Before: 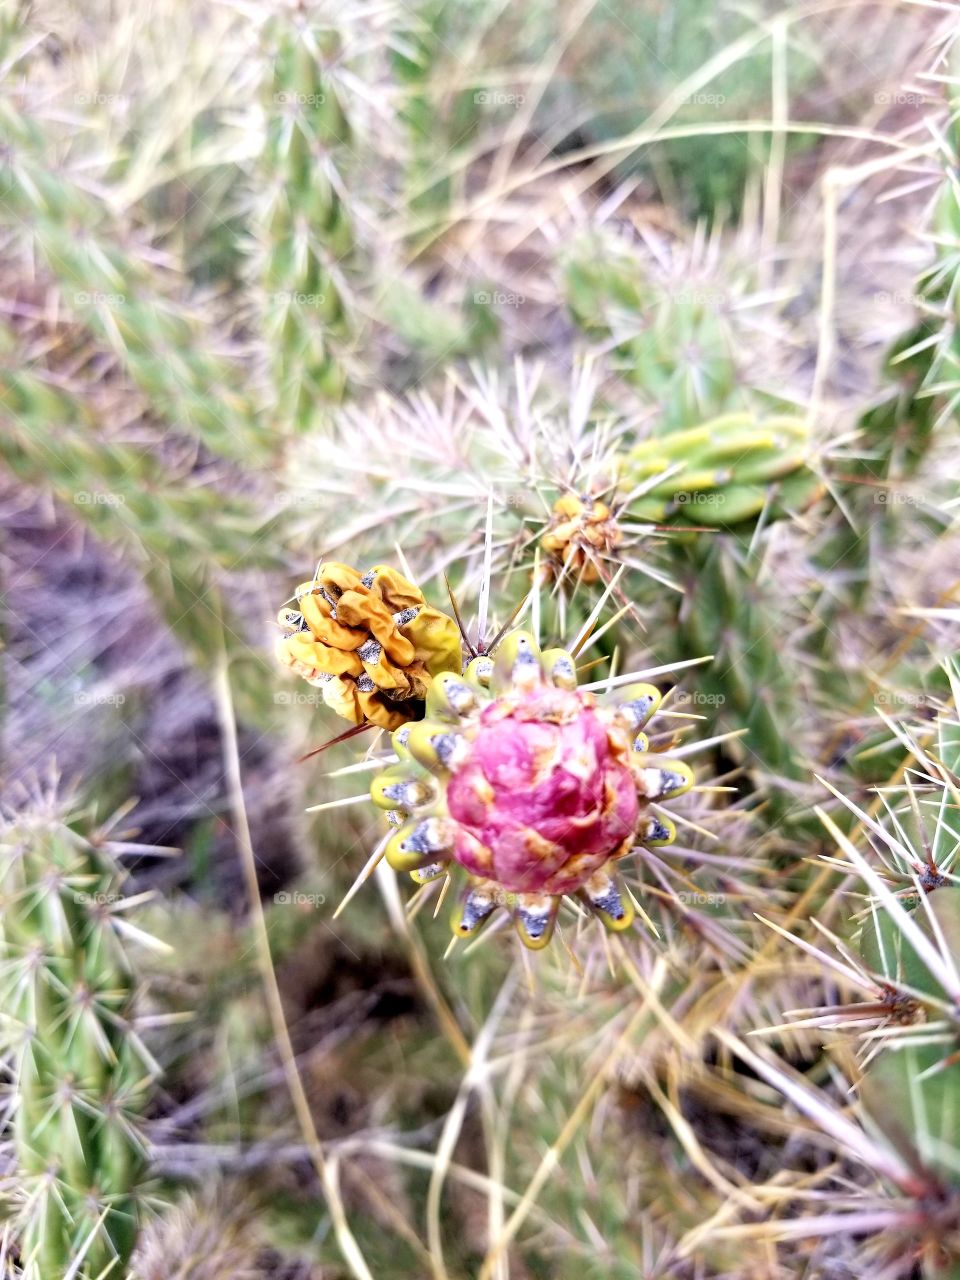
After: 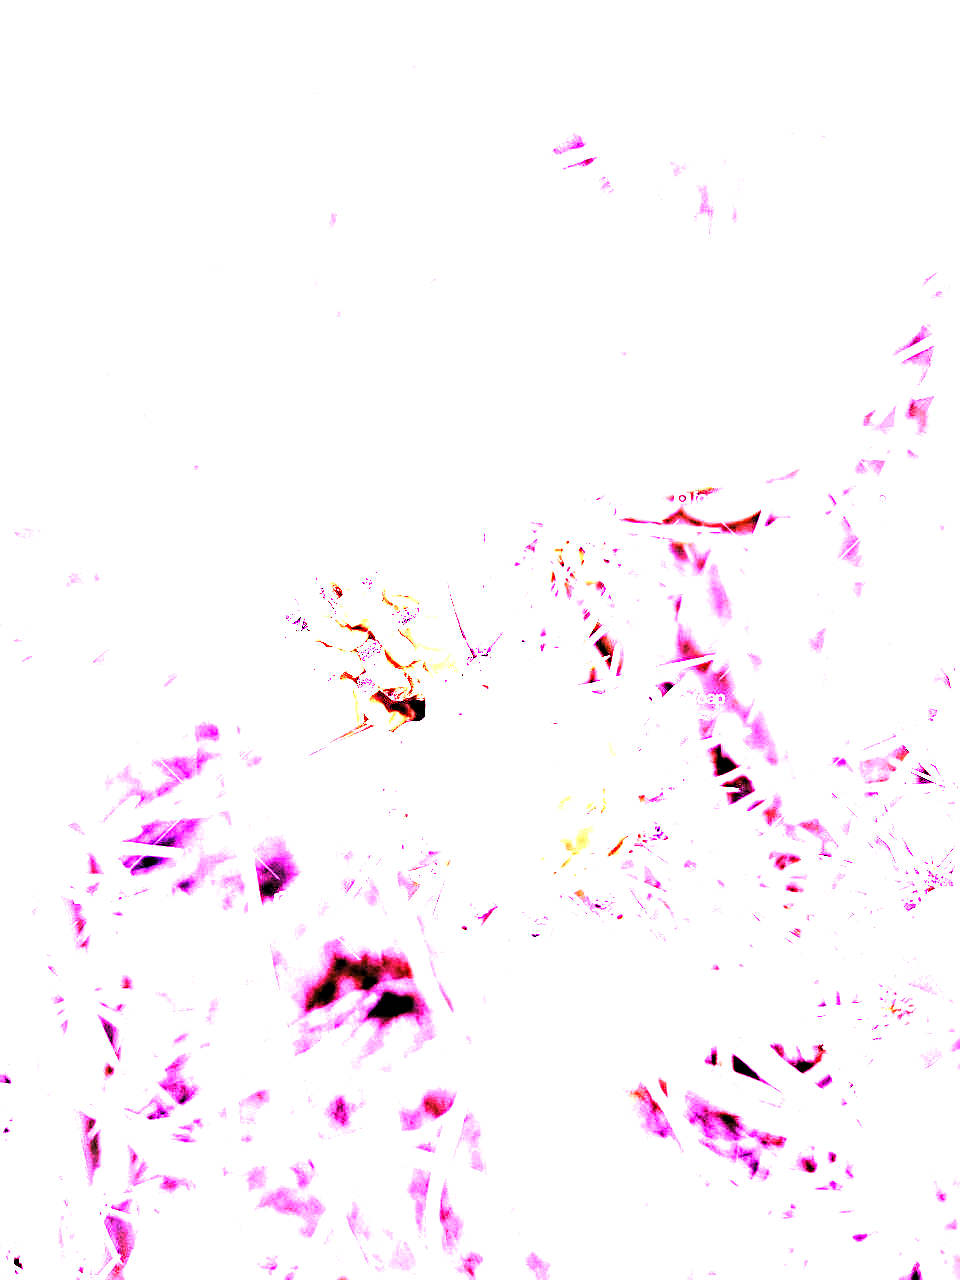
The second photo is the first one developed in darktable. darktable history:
velvia: strength 15%
white balance: red 8, blue 8
sharpen: on, module defaults
levels: levels [0.116, 0.574, 1]
